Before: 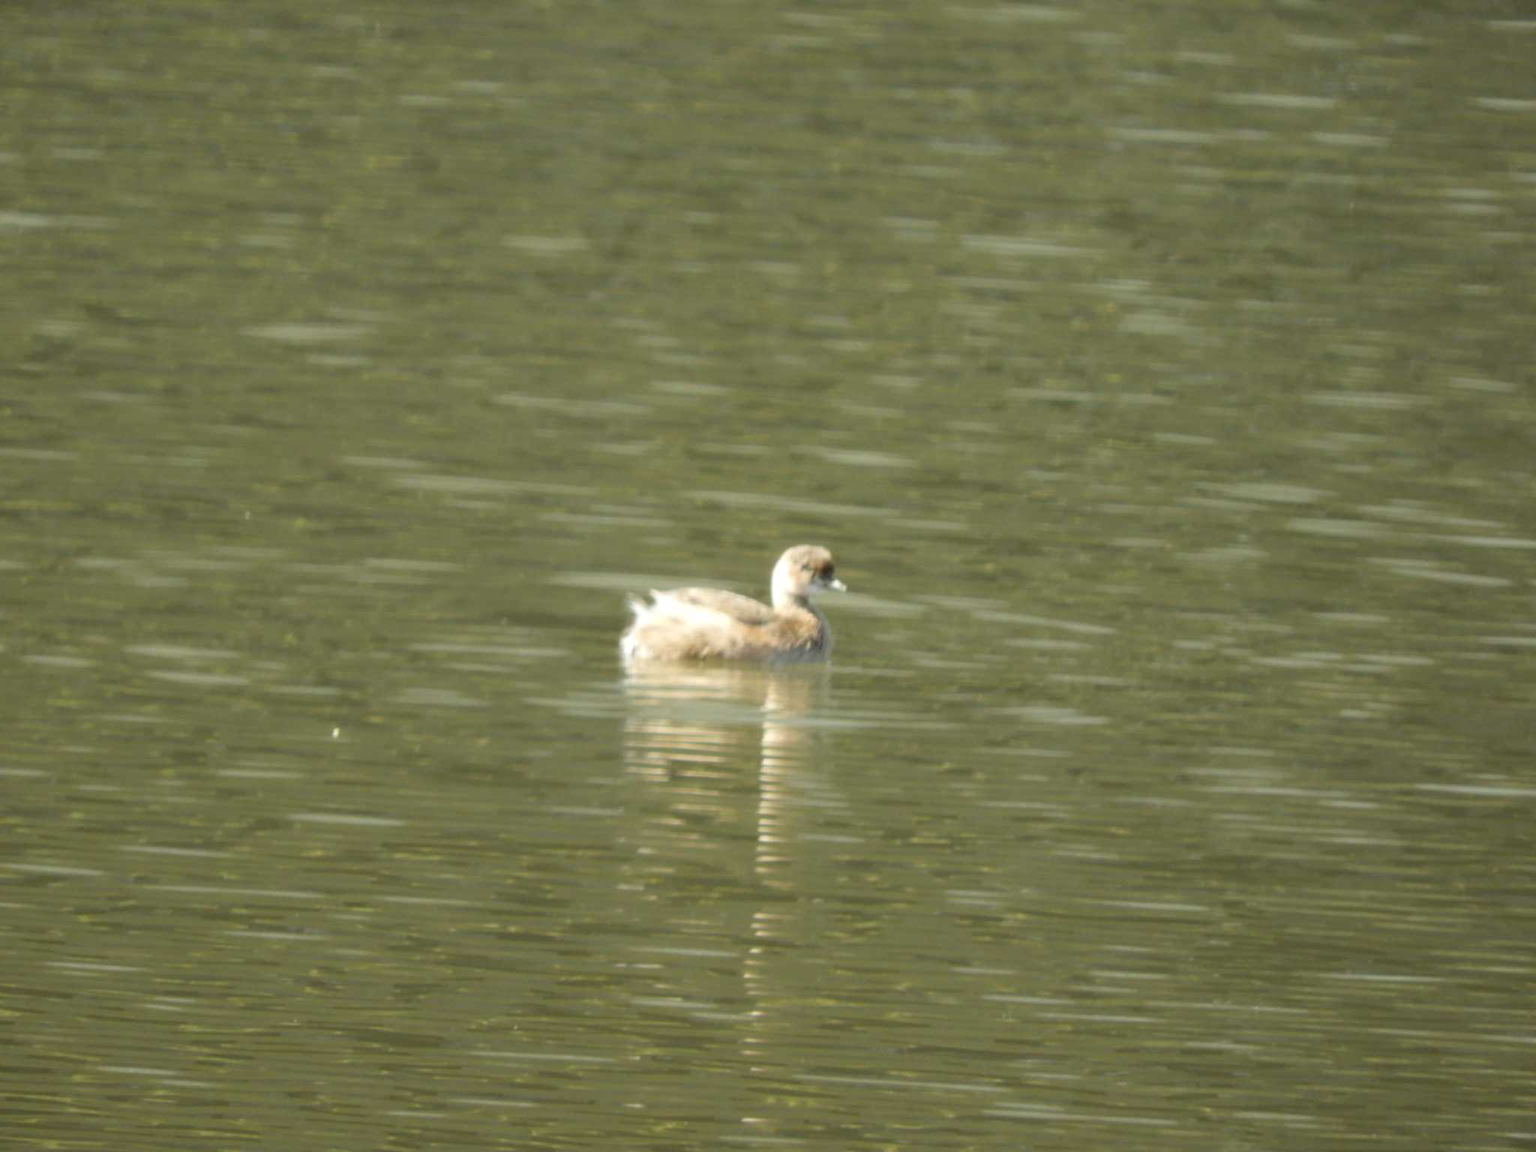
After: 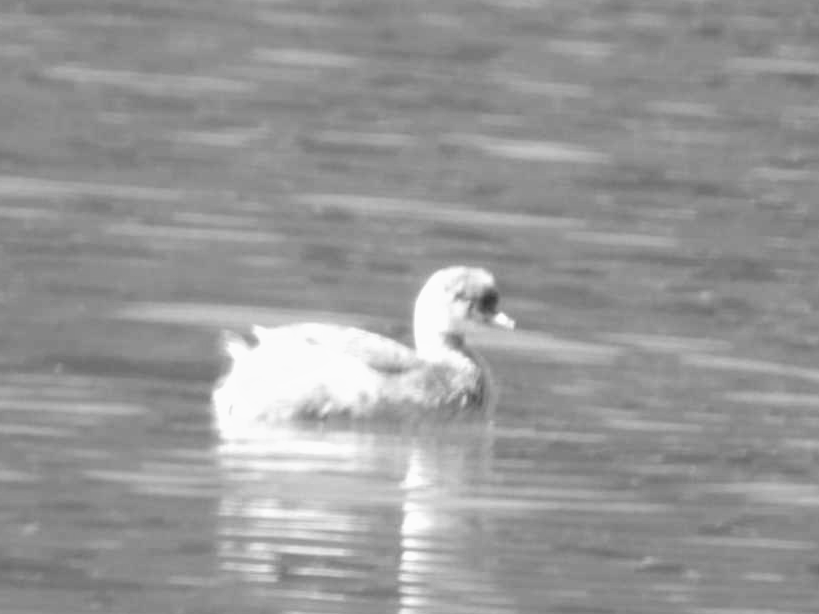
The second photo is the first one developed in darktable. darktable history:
color correction: saturation 1.1
exposure: exposure 0.564 EV, compensate highlight preservation false
velvia: on, module defaults
crop: left 30%, top 30%, right 30%, bottom 30%
monochrome: a 32, b 64, size 2.3
